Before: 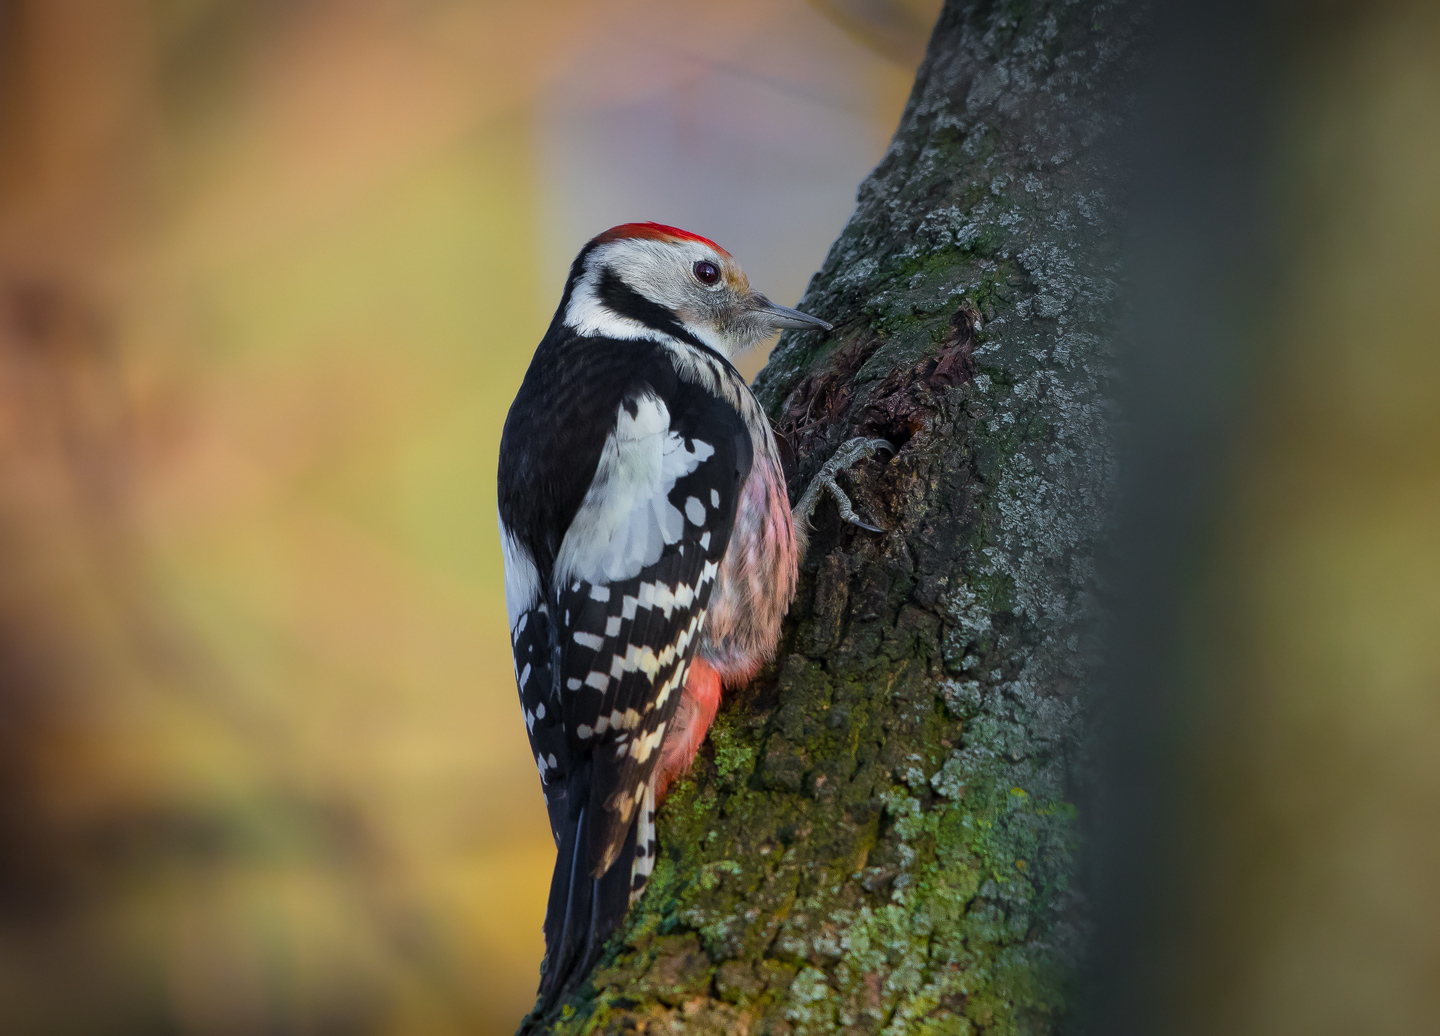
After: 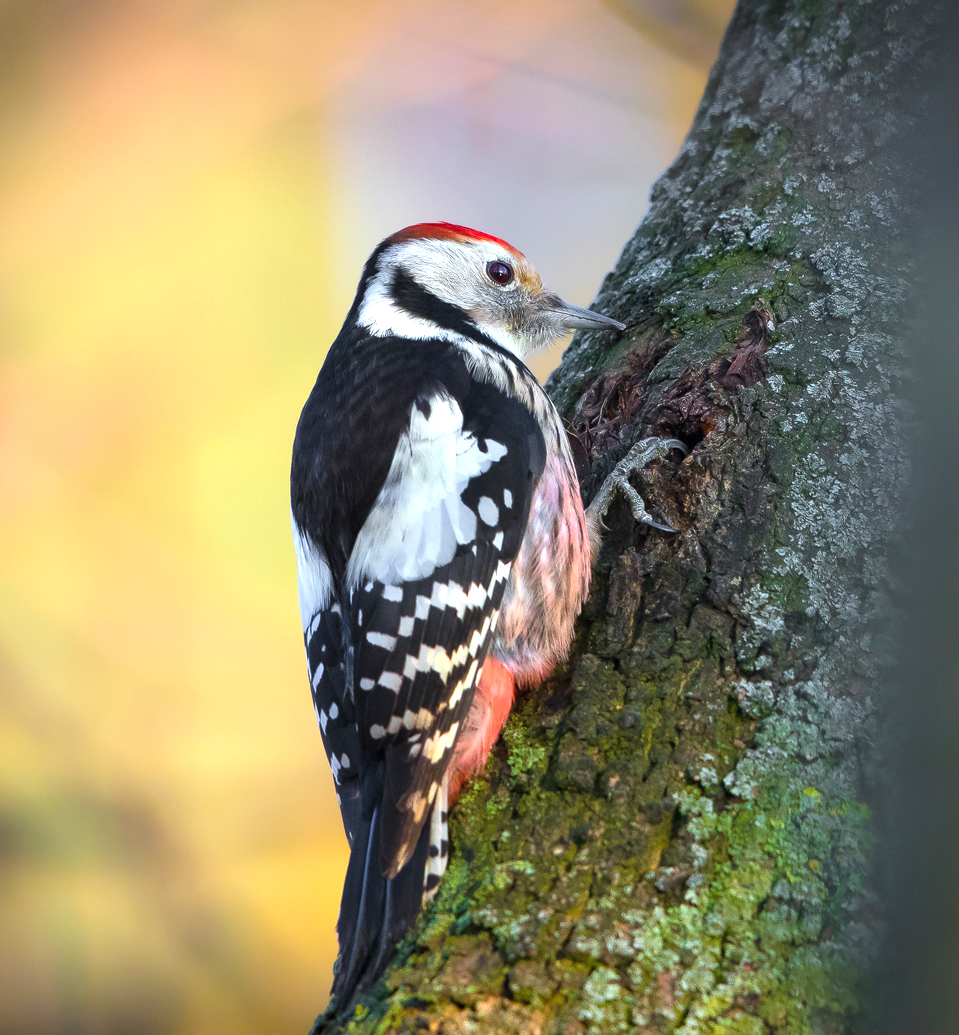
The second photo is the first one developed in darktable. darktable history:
crop and rotate: left 14.385%, right 18.948%
exposure: black level correction 0, exposure 1 EV, compensate highlight preservation false
